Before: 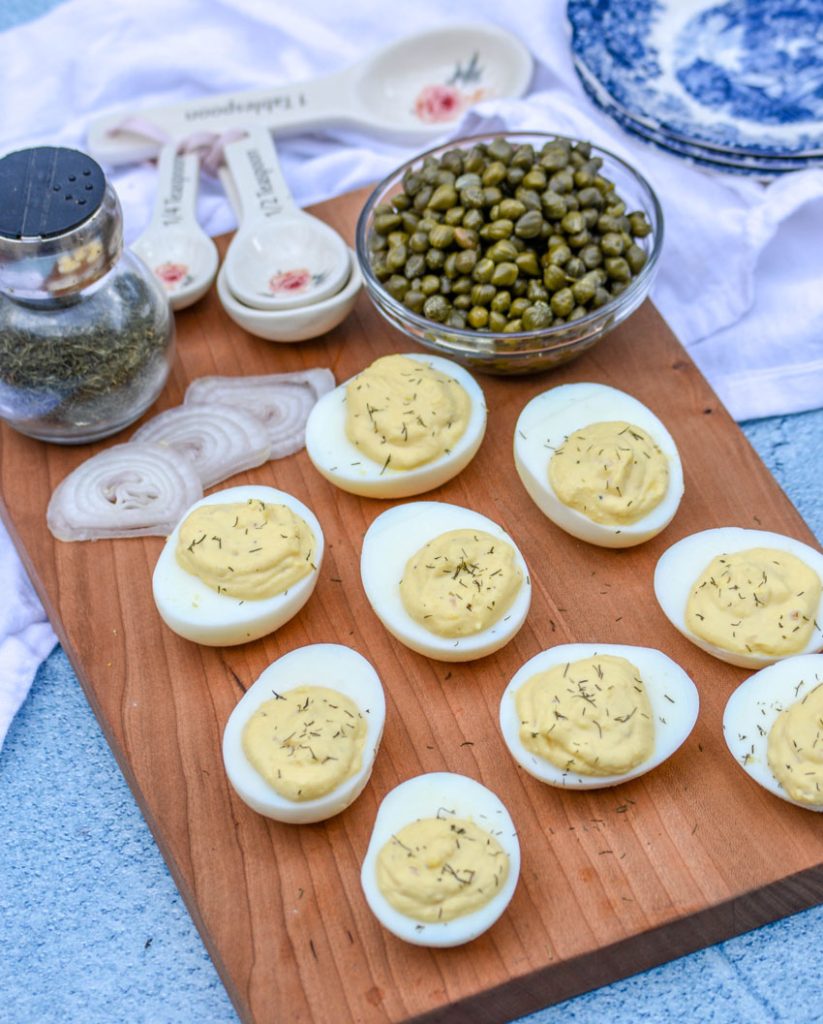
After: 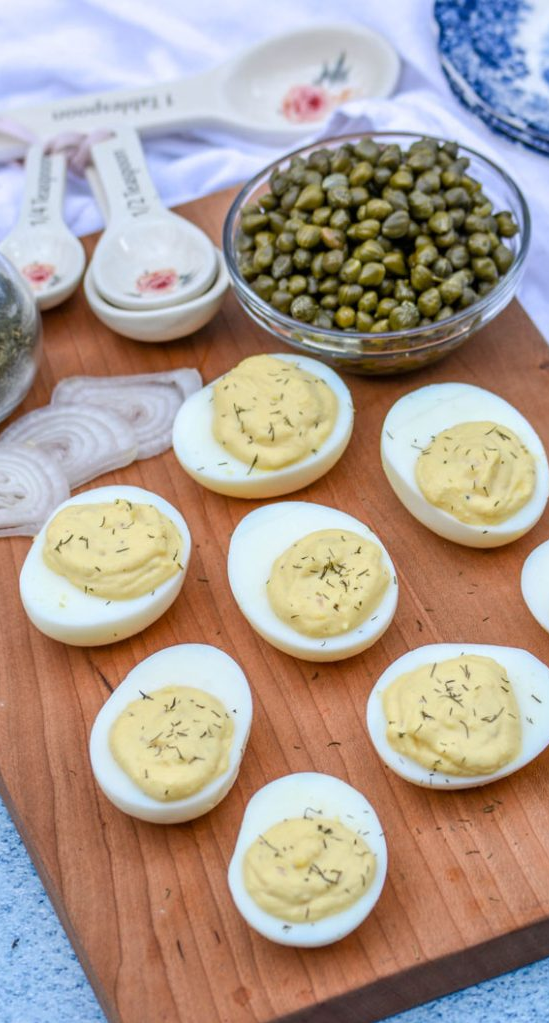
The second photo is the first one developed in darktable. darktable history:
crop and rotate: left 16.221%, right 17.053%
